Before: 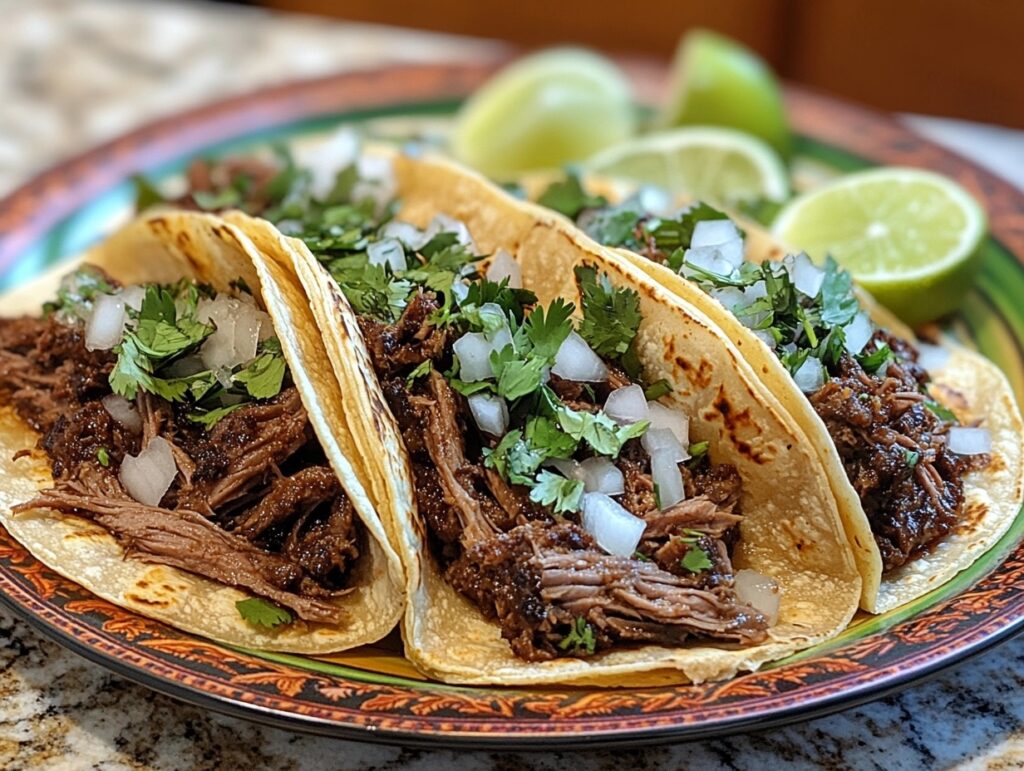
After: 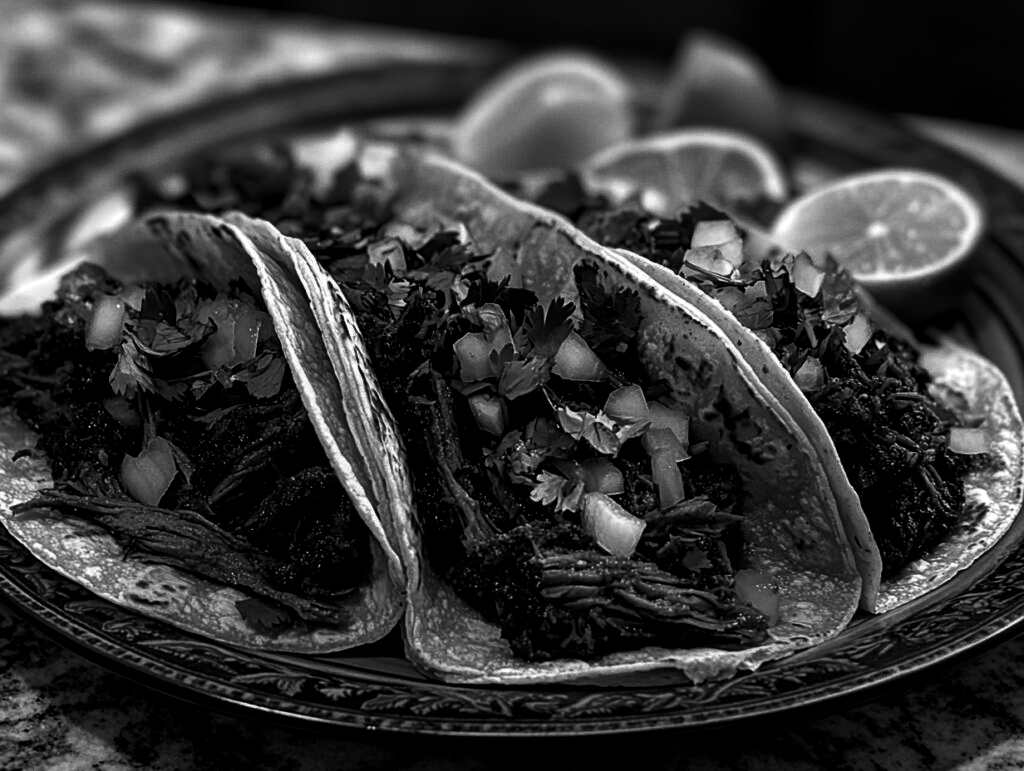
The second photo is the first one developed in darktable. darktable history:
local contrast: highlights 100%, shadows 100%, detail 120%, midtone range 0.2
contrast brightness saturation: contrast 0.02, brightness -1, saturation -1
tone equalizer: -8 EV -1.84 EV, -7 EV -1.16 EV, -6 EV -1.62 EV, smoothing diameter 25%, edges refinement/feathering 10, preserve details guided filter
